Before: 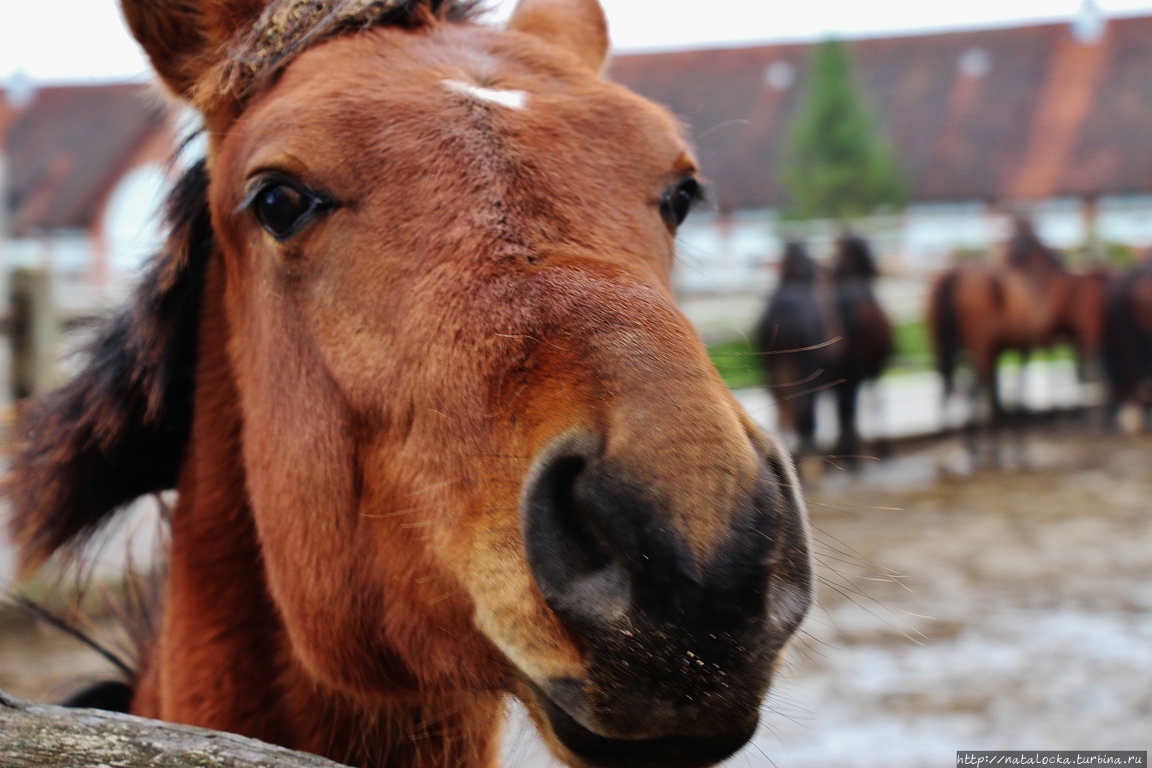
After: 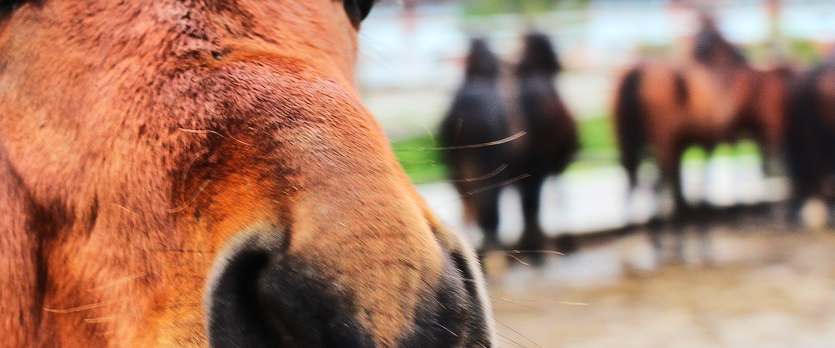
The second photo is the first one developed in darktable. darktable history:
exposure: exposure 0.084 EV, compensate highlight preservation false
tone equalizer: on, module defaults
tone curve: curves: ch0 [(0, 0) (0.21, 0.21) (0.43, 0.586) (0.65, 0.793) (1, 1)]; ch1 [(0, 0) (0.382, 0.447) (0.492, 0.484) (0.544, 0.547) (0.583, 0.578) (0.599, 0.595) (0.67, 0.673) (1, 1)]; ch2 [(0, 0) (0.411, 0.382) (0.492, 0.5) (0.531, 0.534) (0.56, 0.573) (0.599, 0.602) (0.696, 0.693) (1, 1)], color space Lab, linked channels, preserve colors none
crop and rotate: left 27.517%, top 26.807%, bottom 27.781%
